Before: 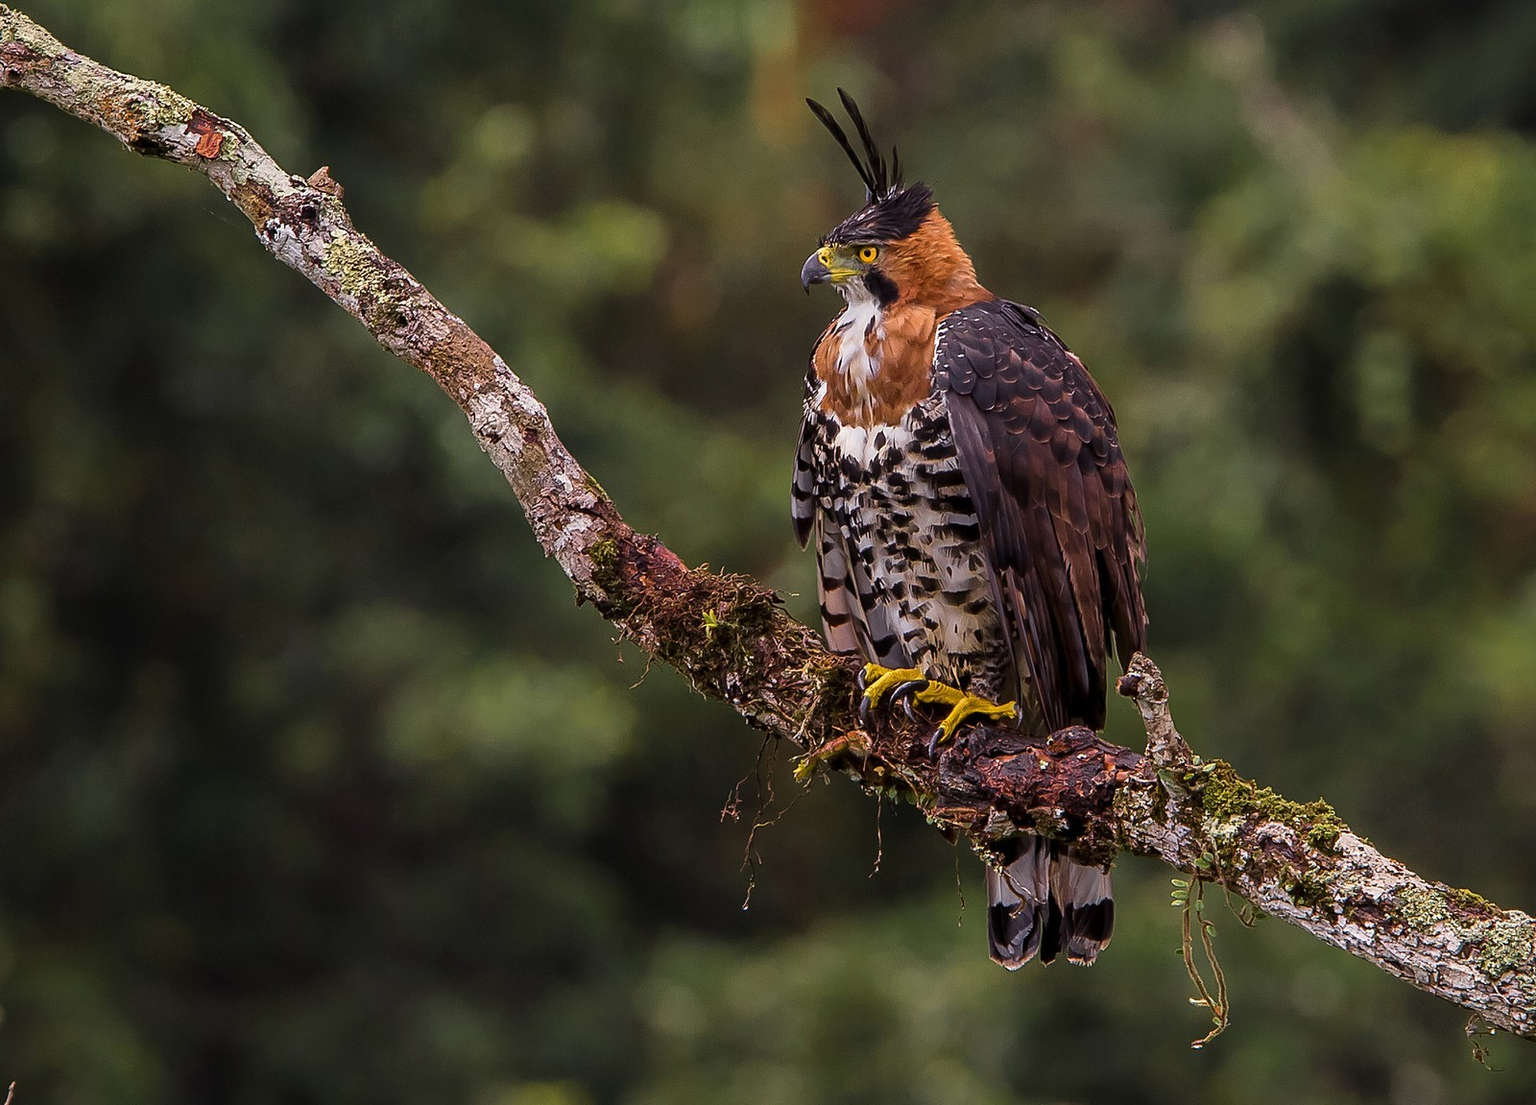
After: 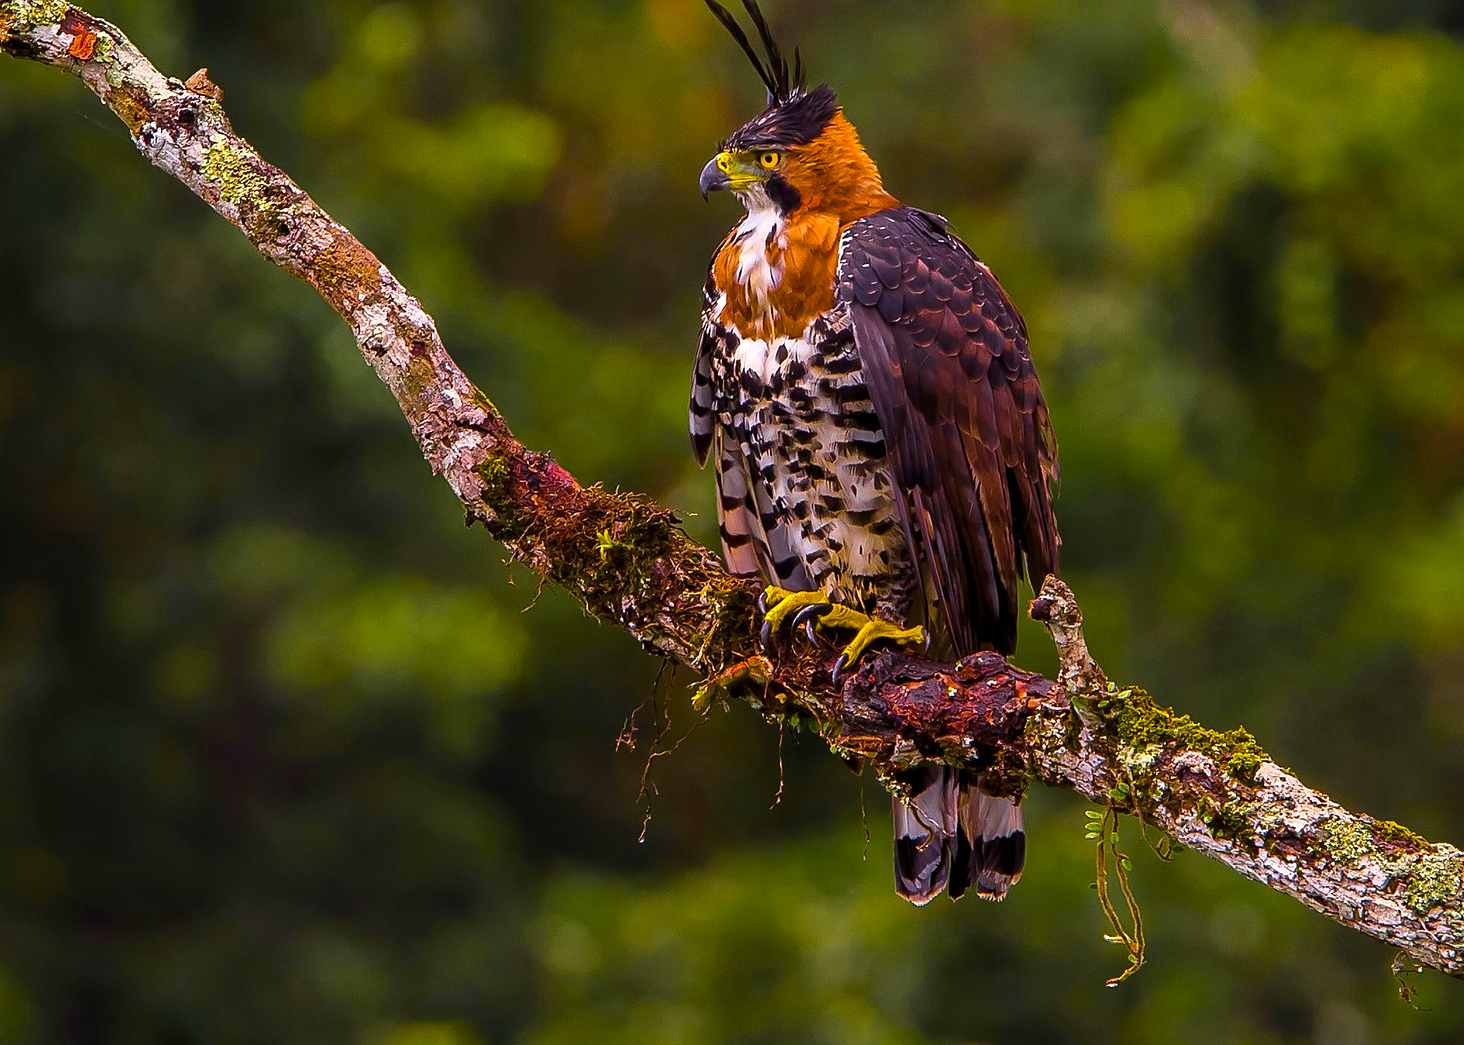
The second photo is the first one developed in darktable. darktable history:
crop and rotate: left 8.487%, top 9.144%
color balance rgb: perceptual saturation grading › global saturation 40.732%, perceptual brilliance grading › global brilliance 2.125%, perceptual brilliance grading › highlights 8.116%, perceptual brilliance grading › shadows -3.702%, global vibrance 44.235%
